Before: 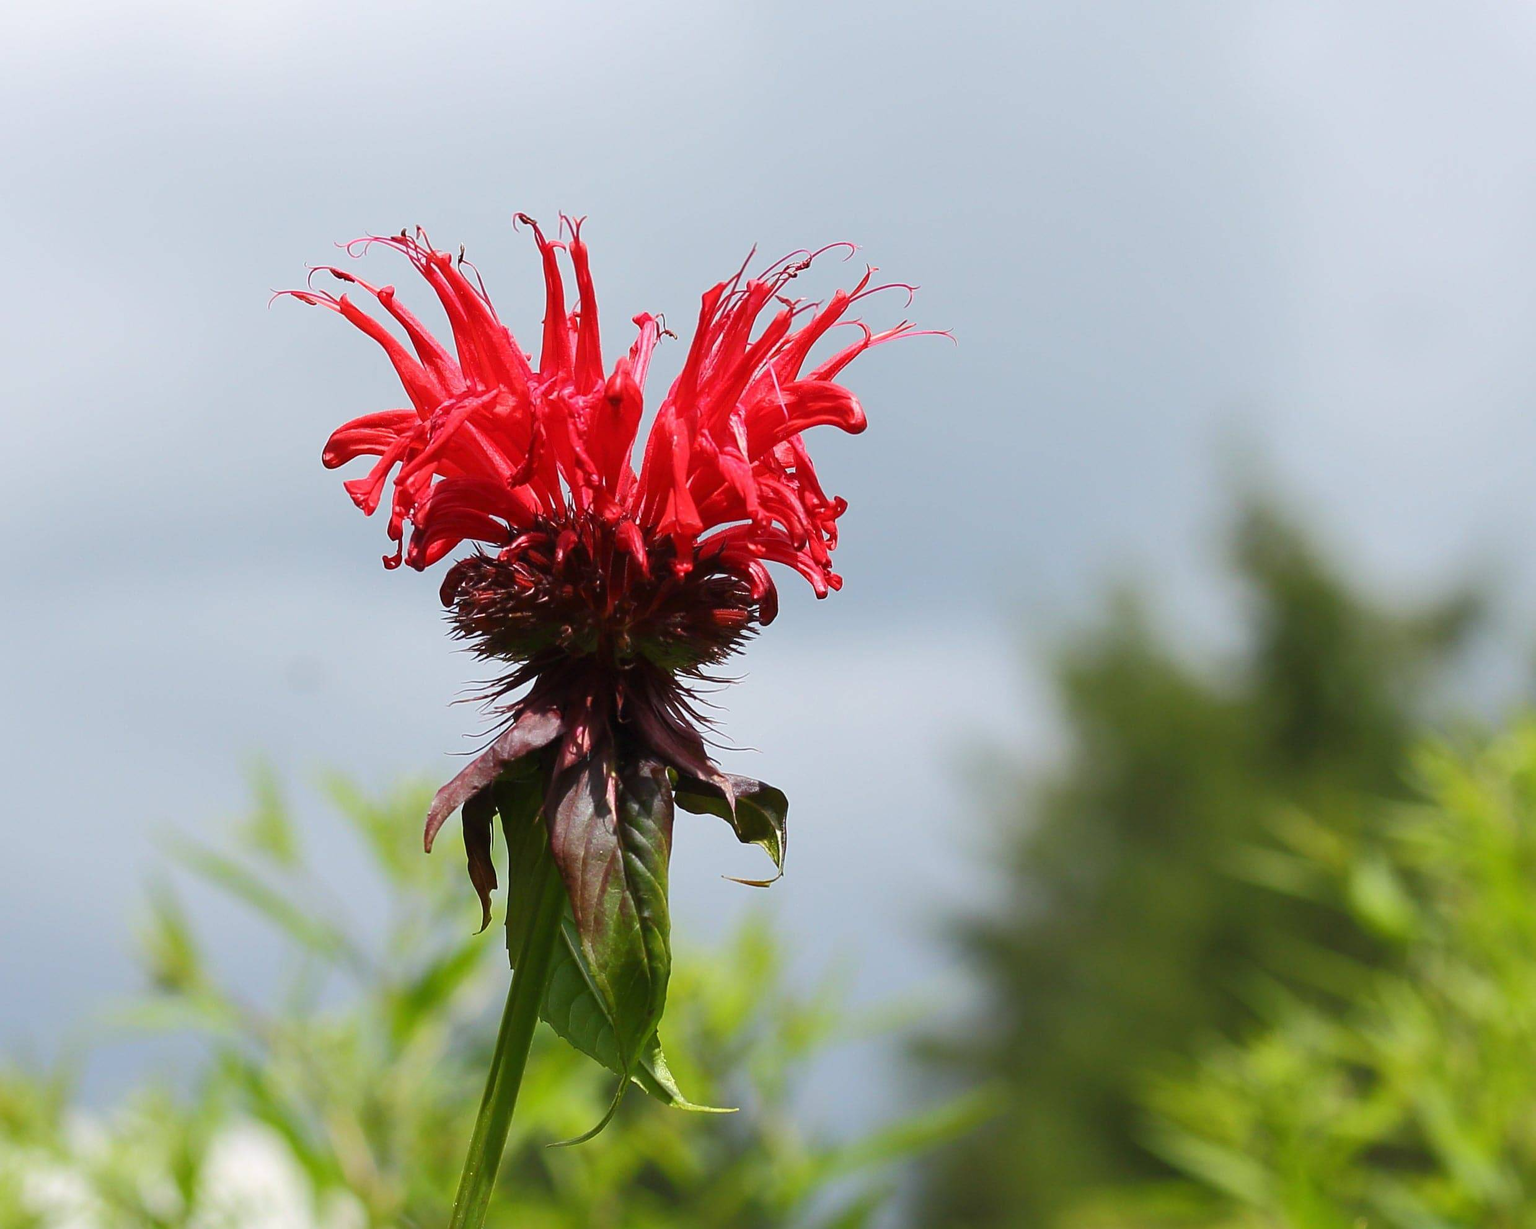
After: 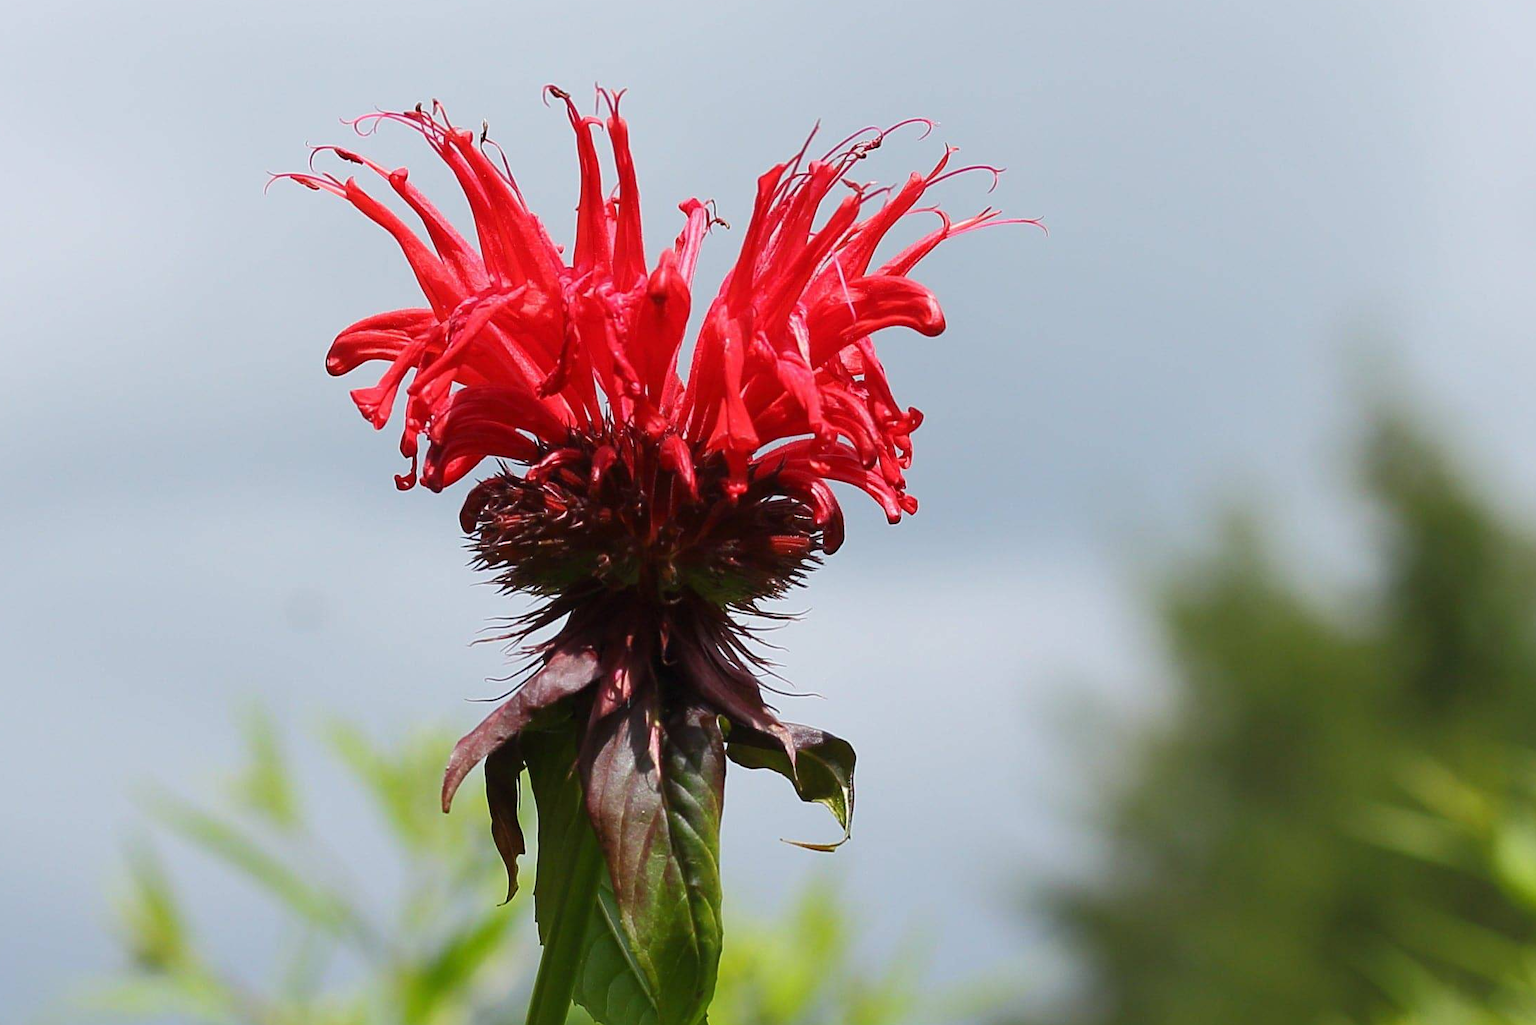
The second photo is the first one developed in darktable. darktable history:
crop and rotate: left 2.407%, top 11.275%, right 9.699%, bottom 15.349%
